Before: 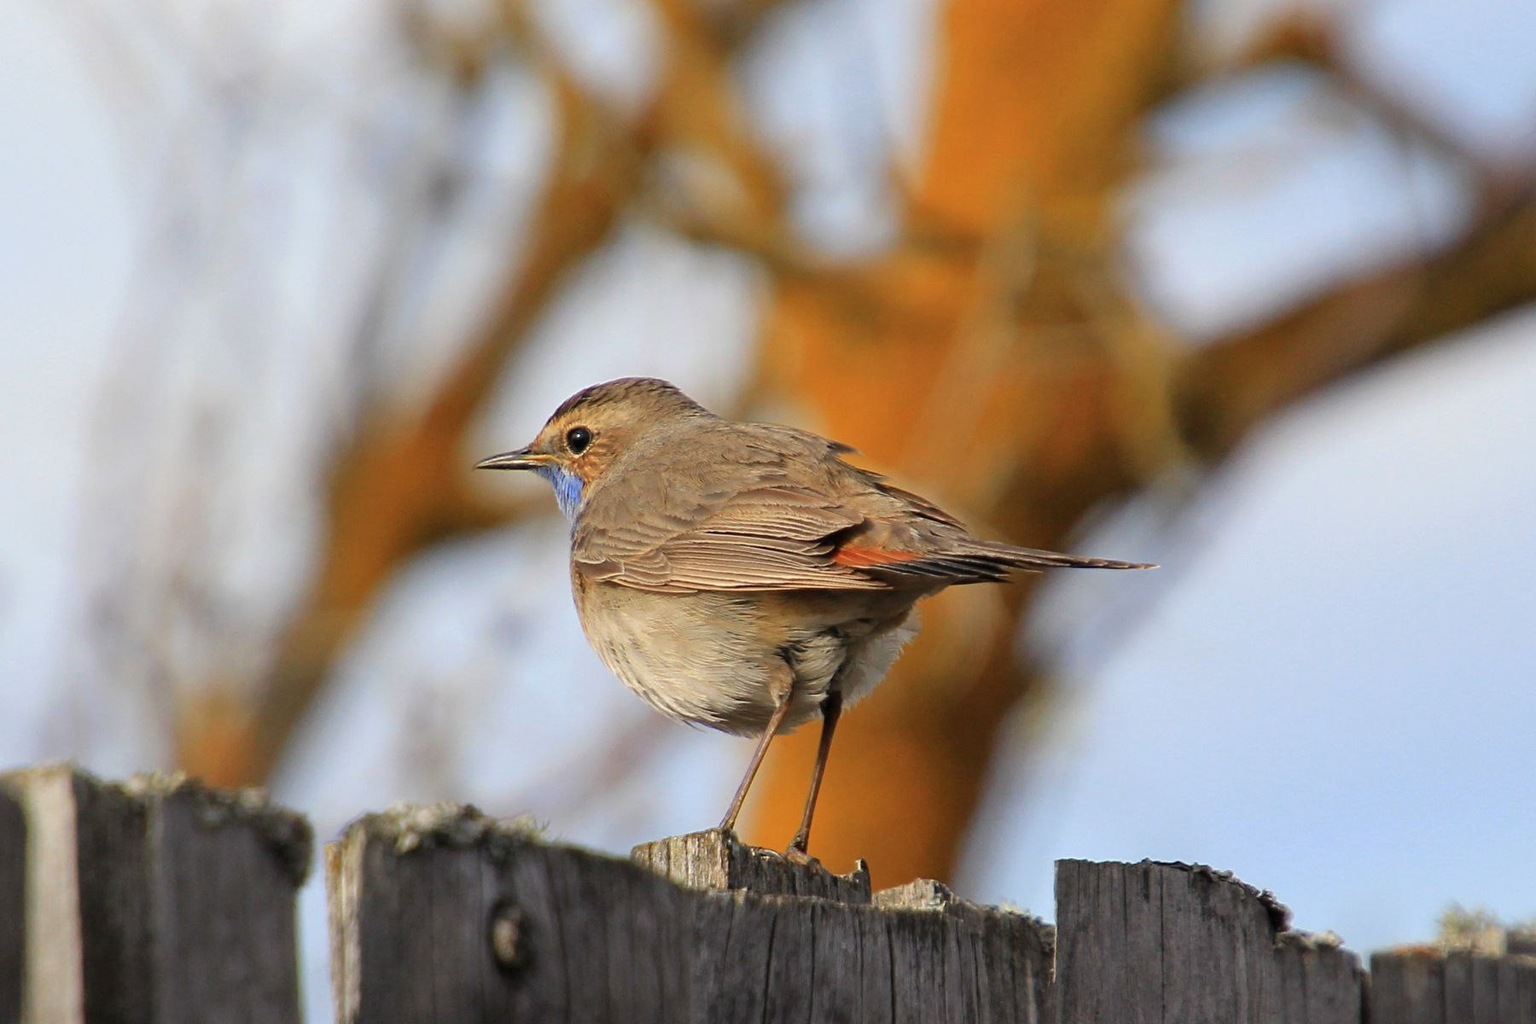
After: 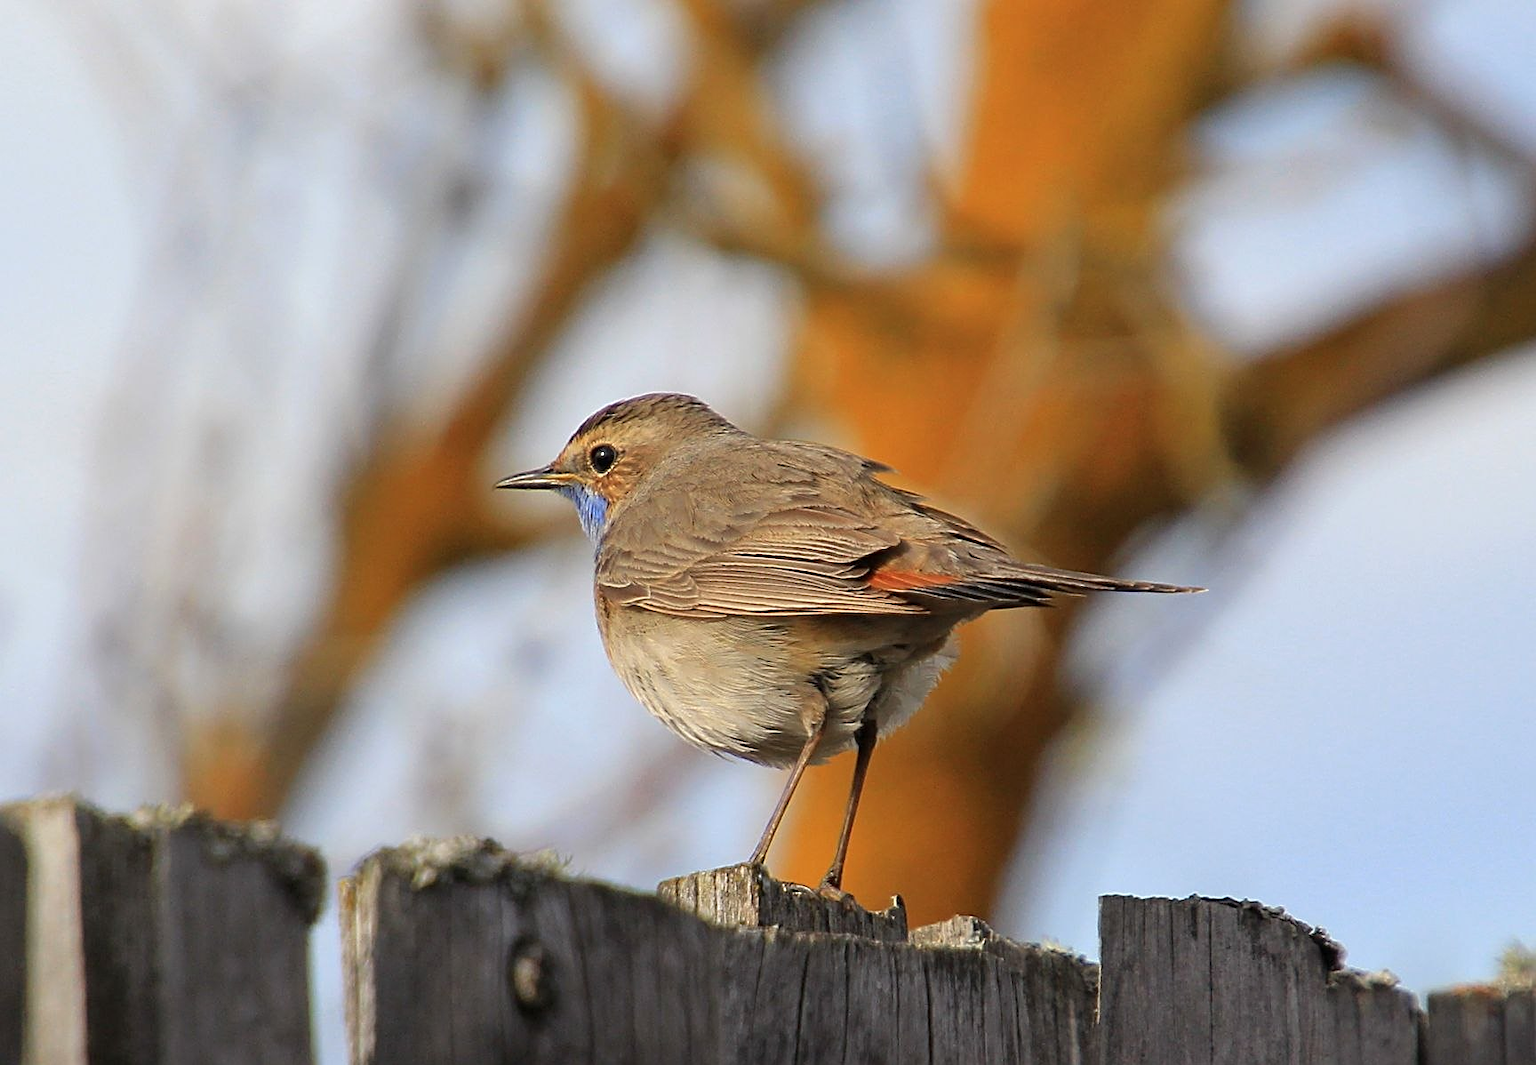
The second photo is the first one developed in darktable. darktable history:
crop: right 3.948%, bottom 0.025%
sharpen: on, module defaults
